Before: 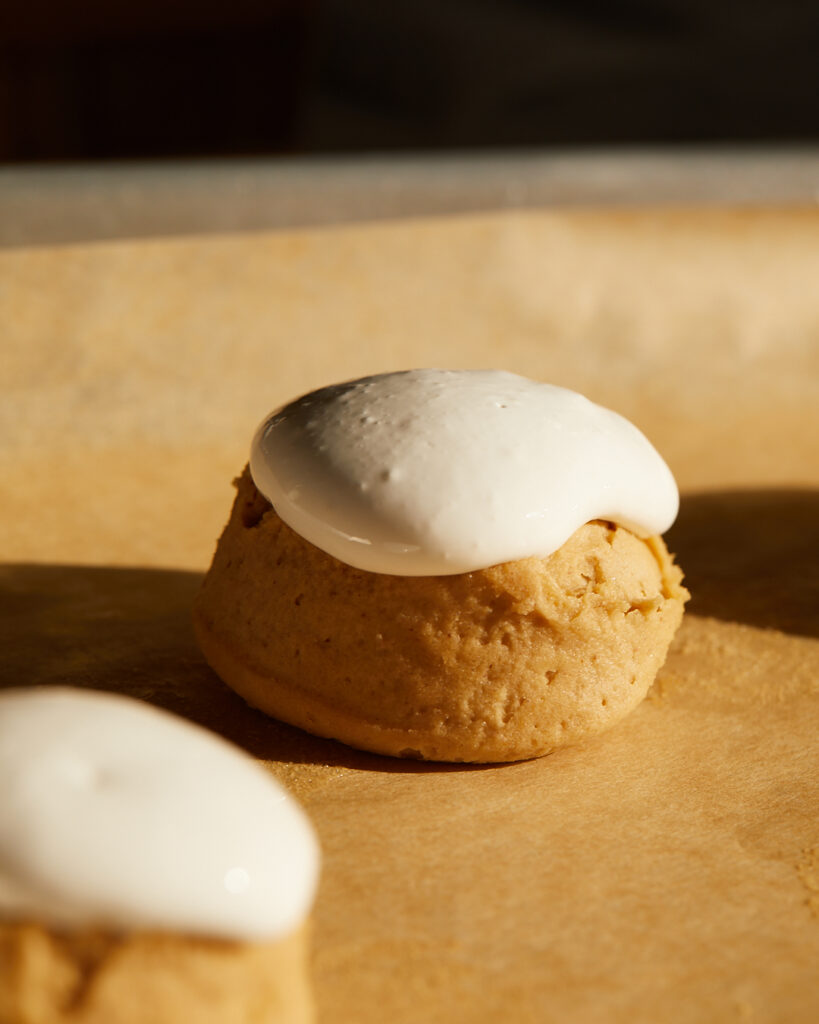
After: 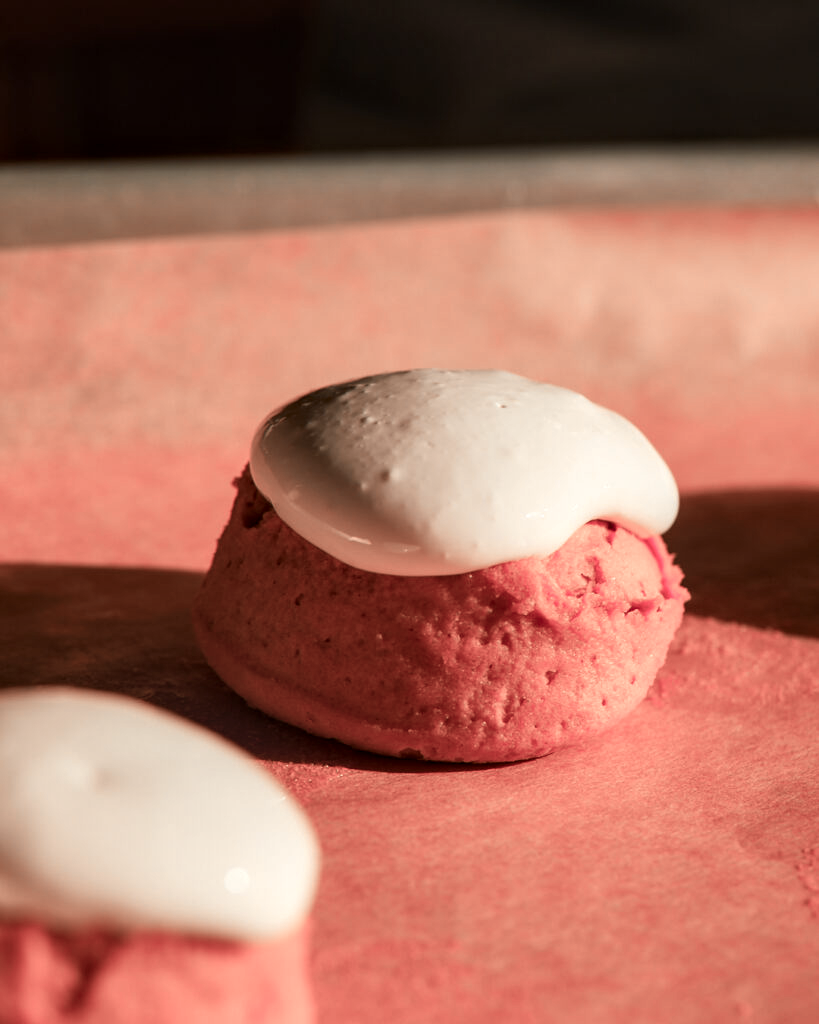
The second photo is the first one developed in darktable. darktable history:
color zones: curves: ch2 [(0, 0.488) (0.143, 0.417) (0.286, 0.212) (0.429, 0.179) (0.571, 0.154) (0.714, 0.415) (0.857, 0.495) (1, 0.488)]
local contrast: detail 130%
